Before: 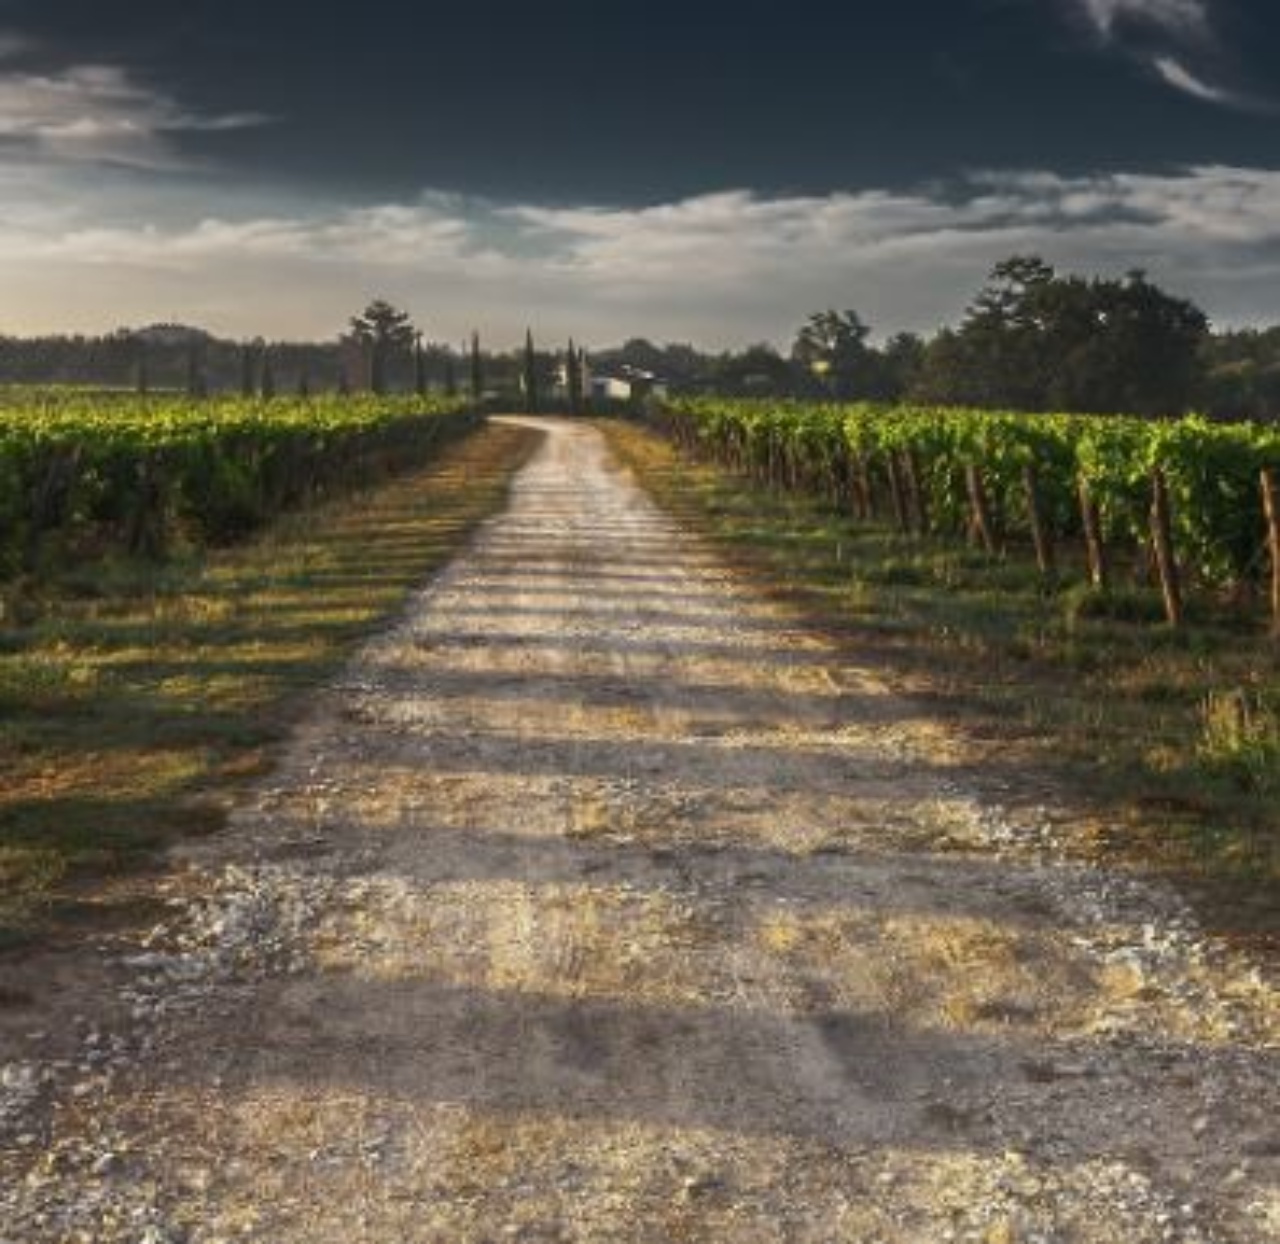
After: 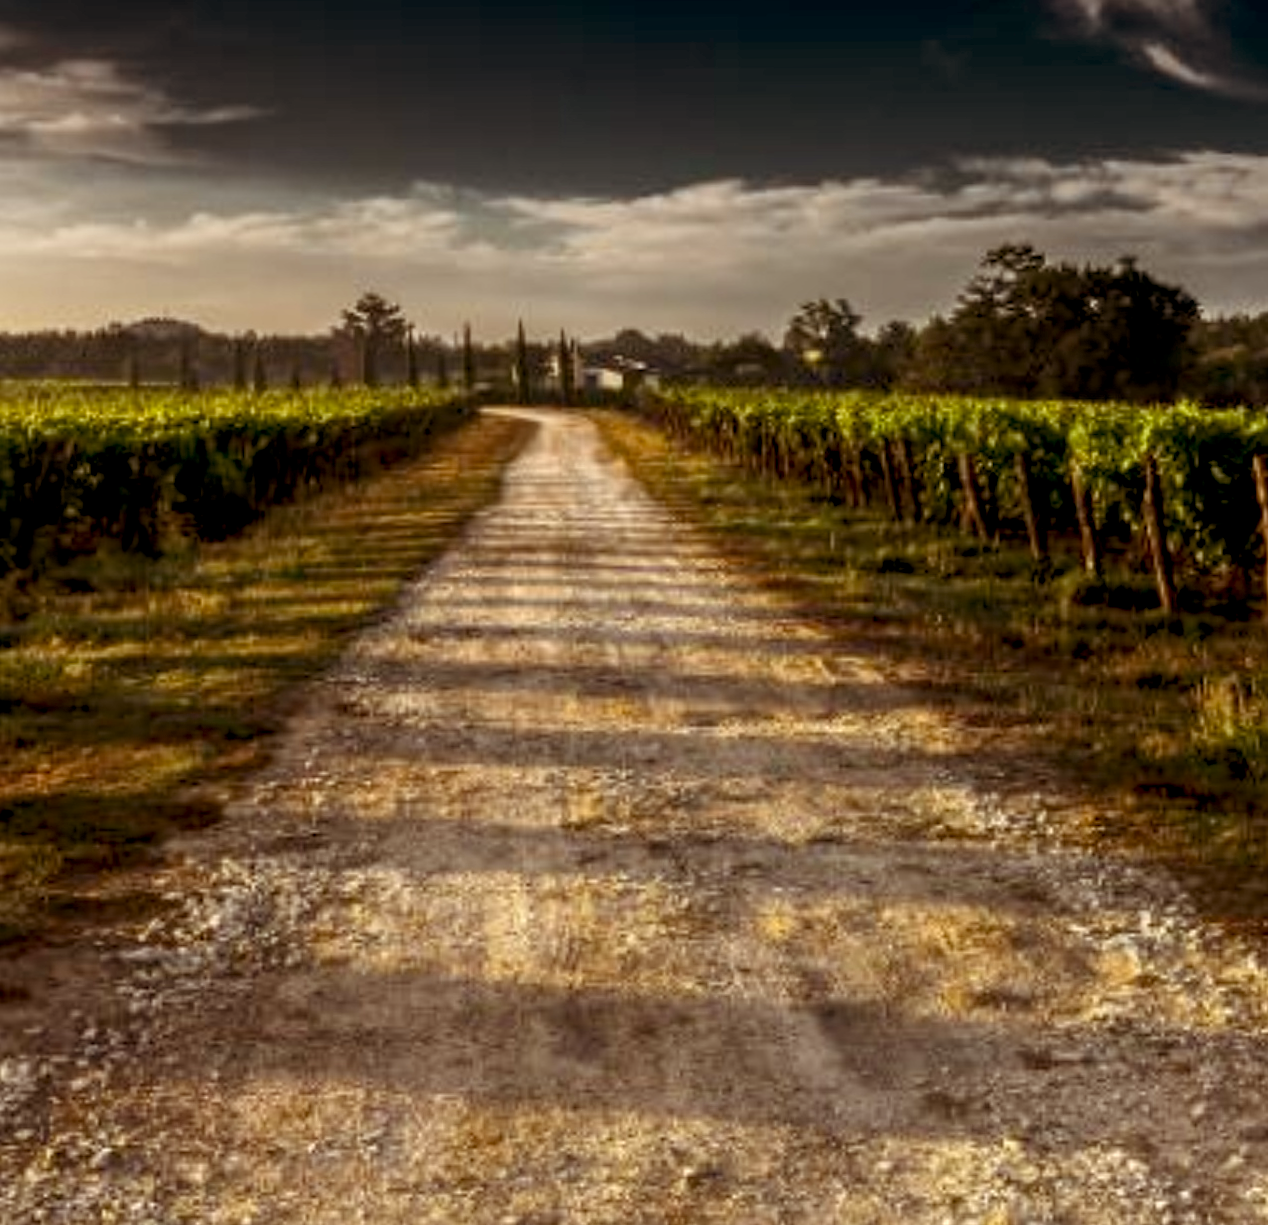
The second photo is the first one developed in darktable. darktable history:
rotate and perspective: rotation -0.45°, automatic cropping original format, crop left 0.008, crop right 0.992, crop top 0.012, crop bottom 0.988
color balance rgb: shadows lift › chroma 4.41%, shadows lift › hue 27°, power › chroma 2.5%, power › hue 70°, highlights gain › chroma 1%, highlights gain › hue 27°, saturation formula JzAzBz (2021)
local contrast: on, module defaults
exposure: black level correction 0.016, exposure -0.009 EV, compensate highlight preservation false
white balance: red 1, blue 1
